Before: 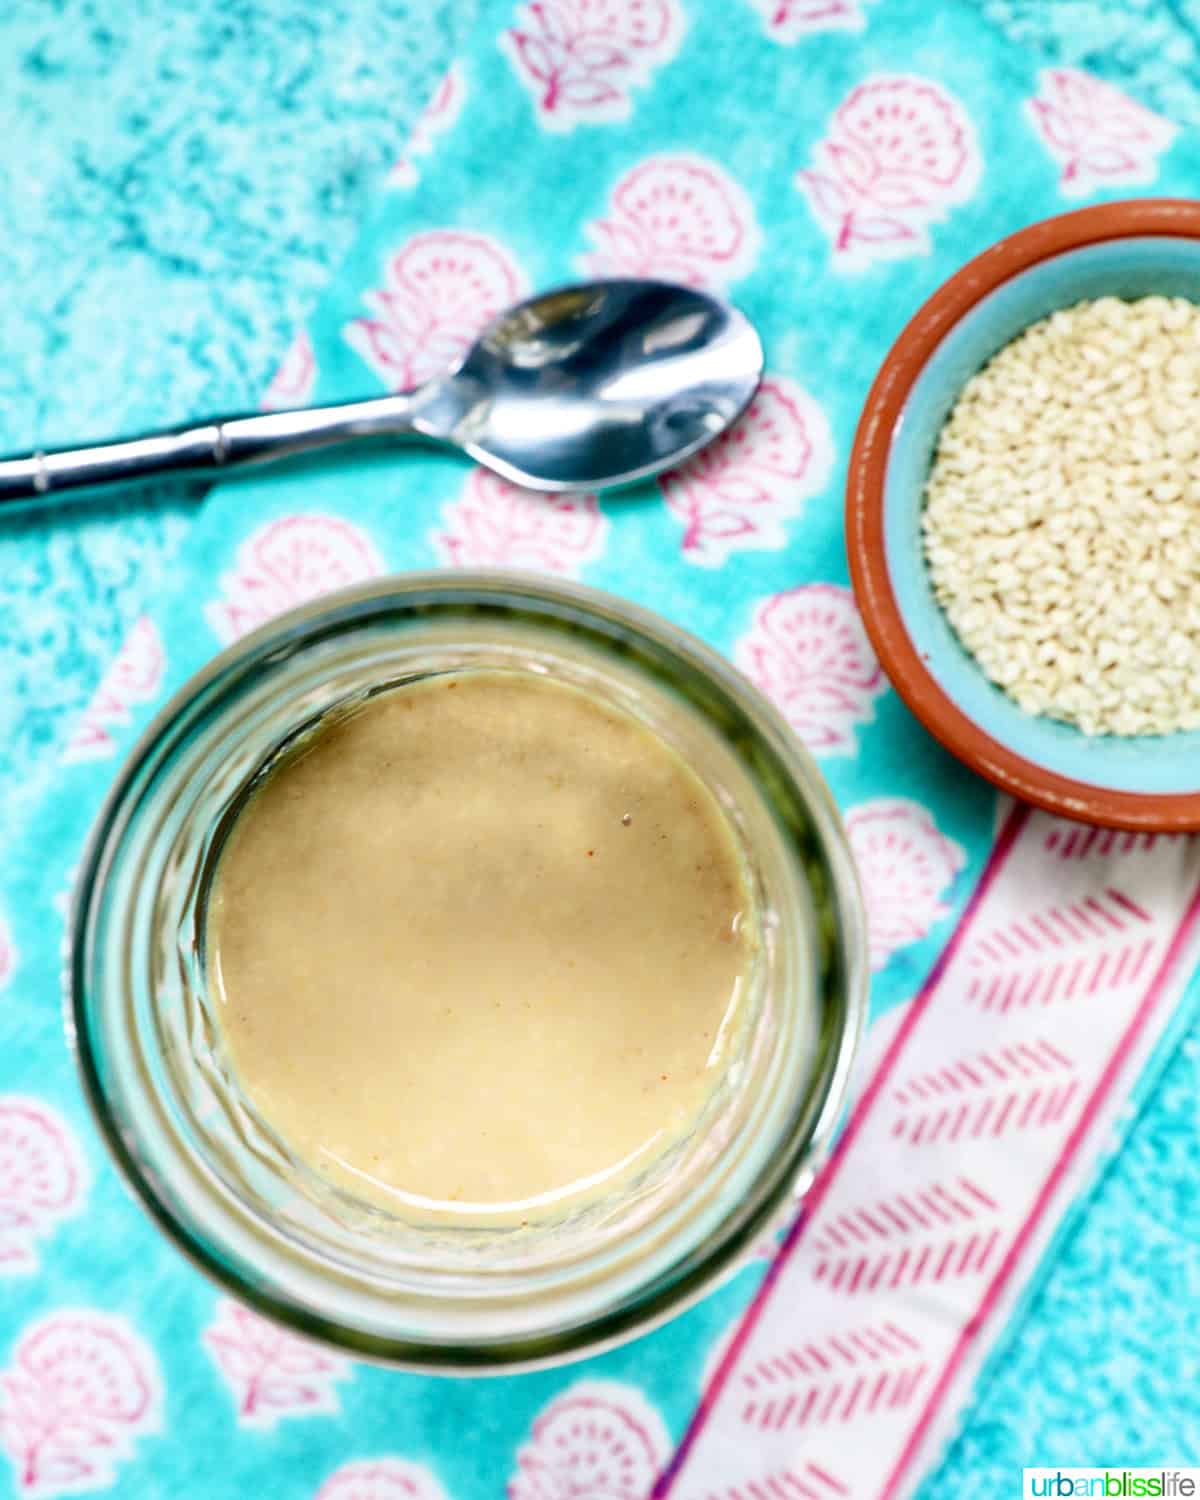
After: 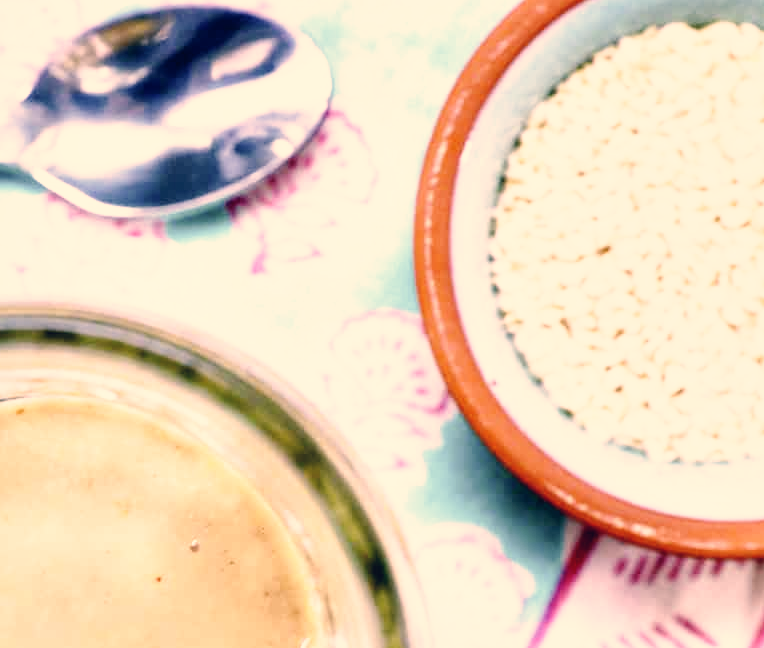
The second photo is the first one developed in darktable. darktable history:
local contrast: mode bilateral grid, contrast 20, coarseness 50, detail 120%, midtone range 0.2
tone curve: curves: ch0 [(0, 0) (0.003, 0.027) (0.011, 0.03) (0.025, 0.04) (0.044, 0.063) (0.069, 0.093) (0.1, 0.125) (0.136, 0.153) (0.177, 0.191) (0.224, 0.232) (0.277, 0.279) (0.335, 0.333) (0.399, 0.39) (0.468, 0.457) (0.543, 0.535) (0.623, 0.611) (0.709, 0.683) (0.801, 0.758) (0.898, 0.853) (1, 1)], preserve colors none
white balance: red 1.042, blue 1.17
base curve: curves: ch0 [(0, 0) (0.012, 0.01) (0.073, 0.168) (0.31, 0.711) (0.645, 0.957) (1, 1)], preserve colors none
crop: left 36.005%, top 18.293%, right 0.31%, bottom 38.444%
tone equalizer: on, module defaults
color correction: highlights a* 19.59, highlights b* 27.49, shadows a* 3.46, shadows b* -17.28, saturation 0.73
